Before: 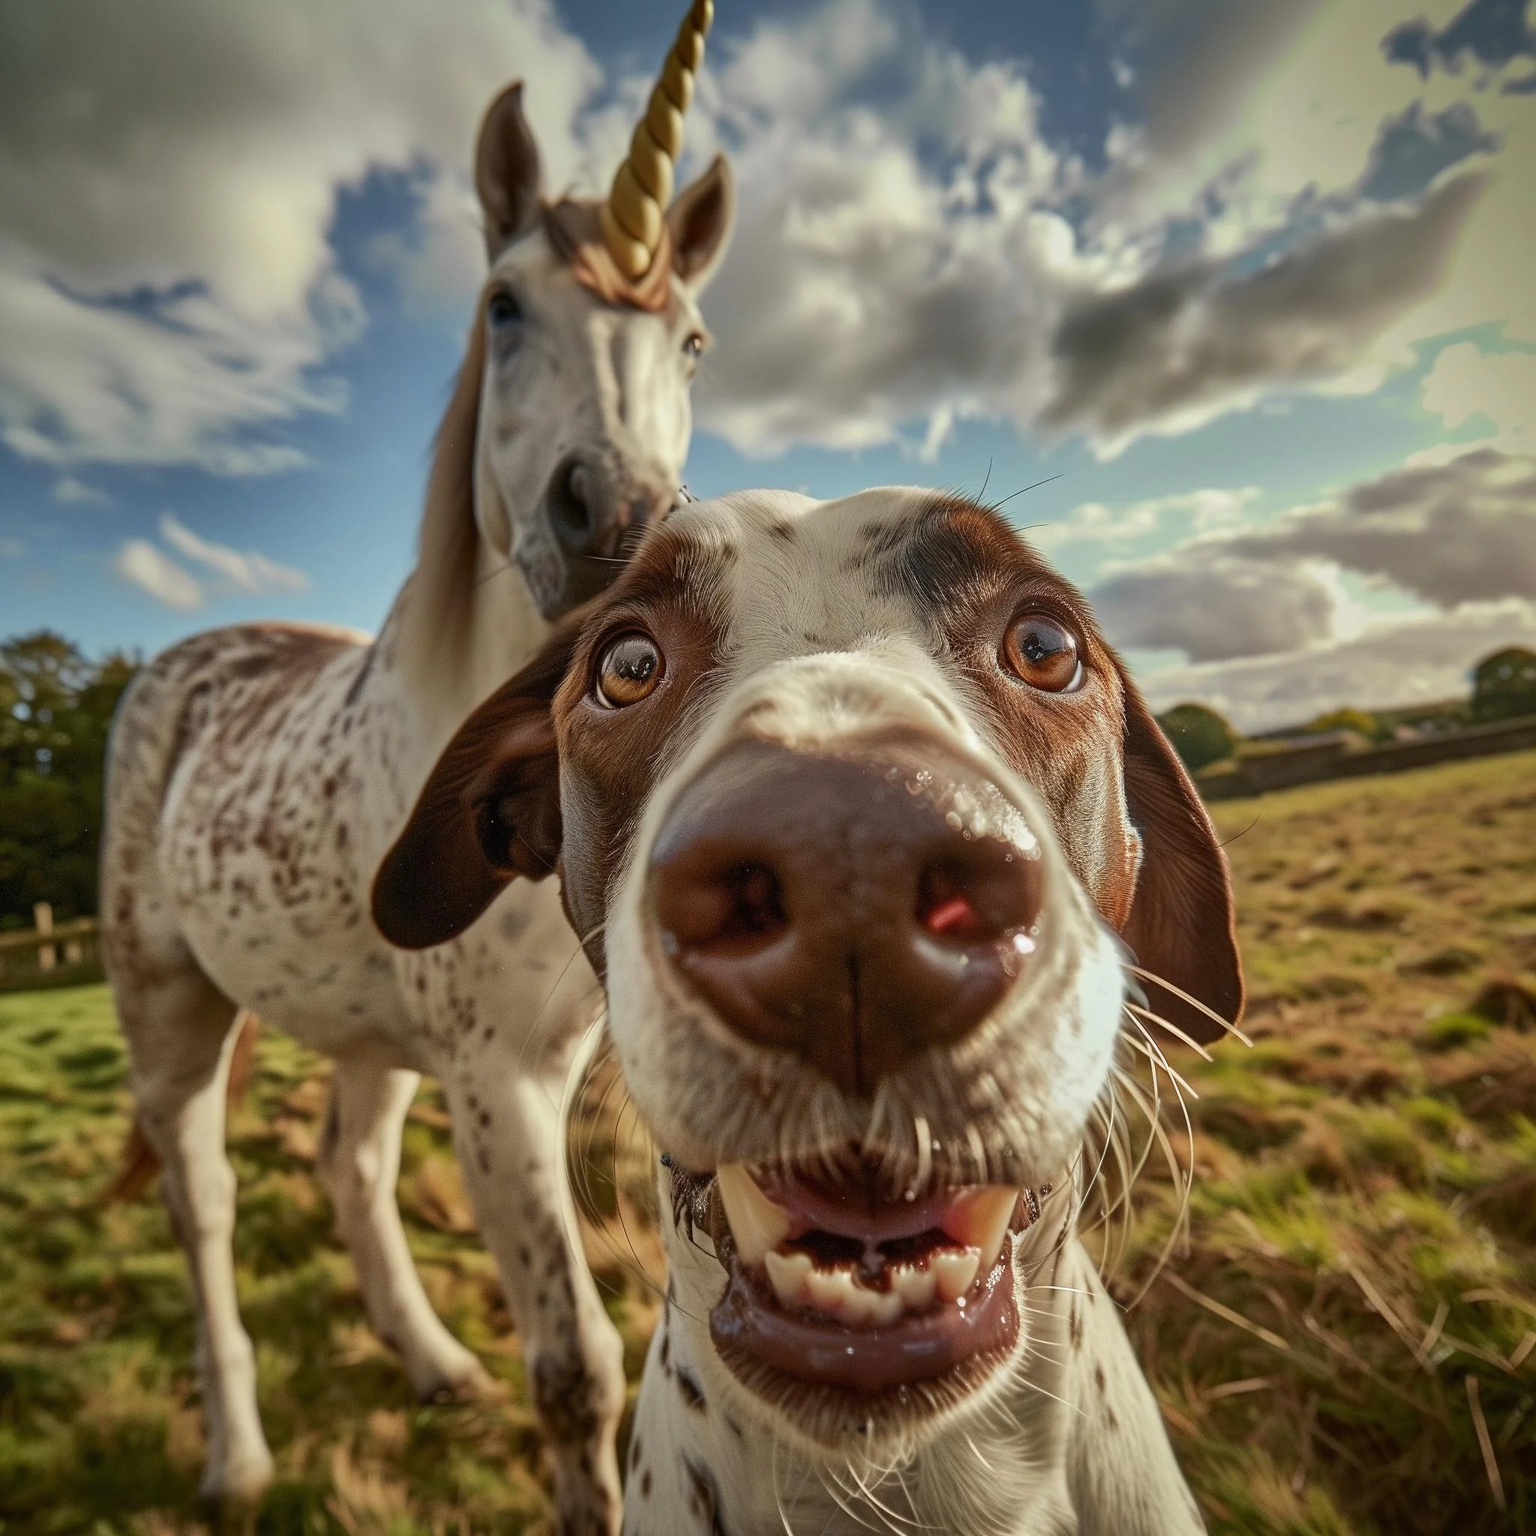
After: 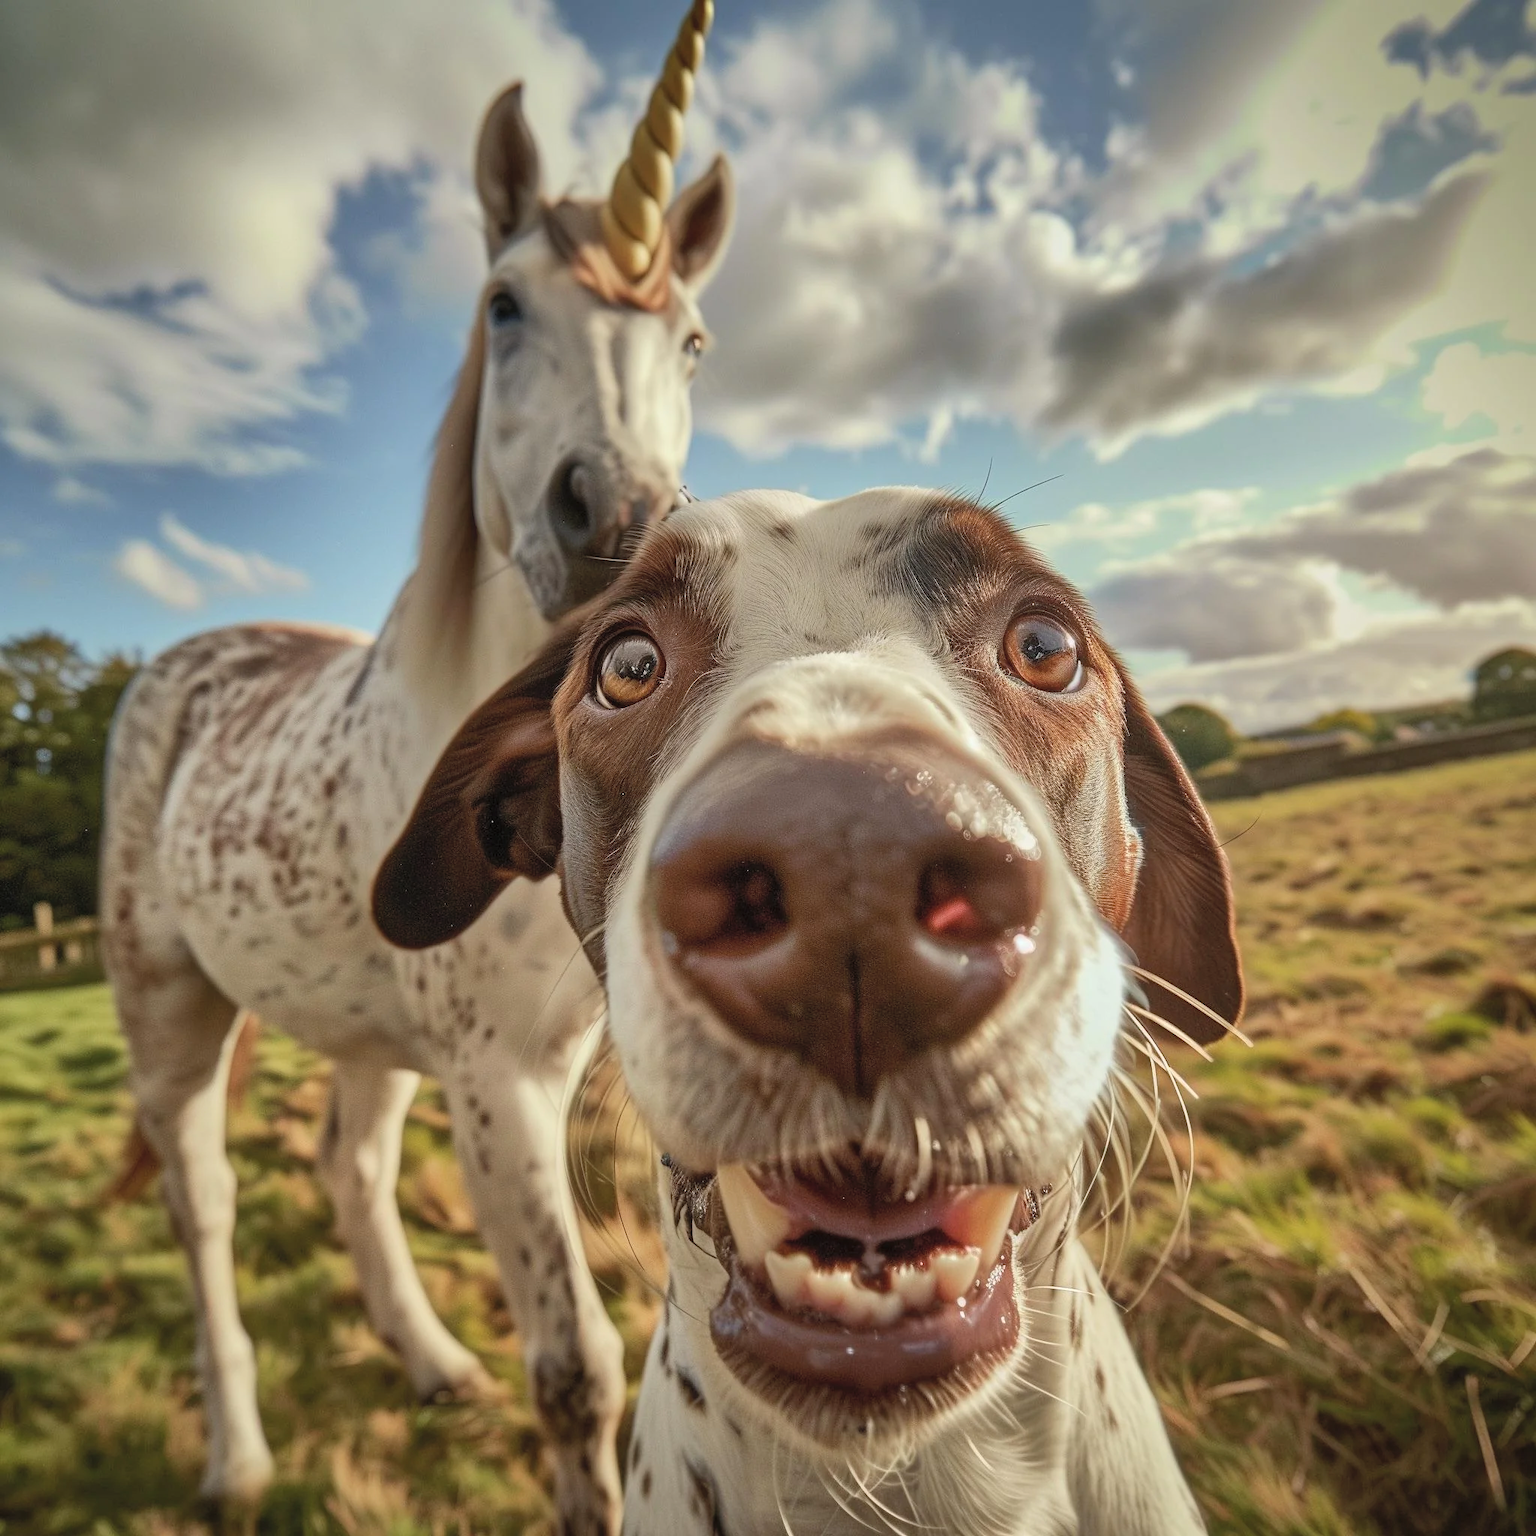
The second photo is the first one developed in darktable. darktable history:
contrast brightness saturation: brightness 0.14
